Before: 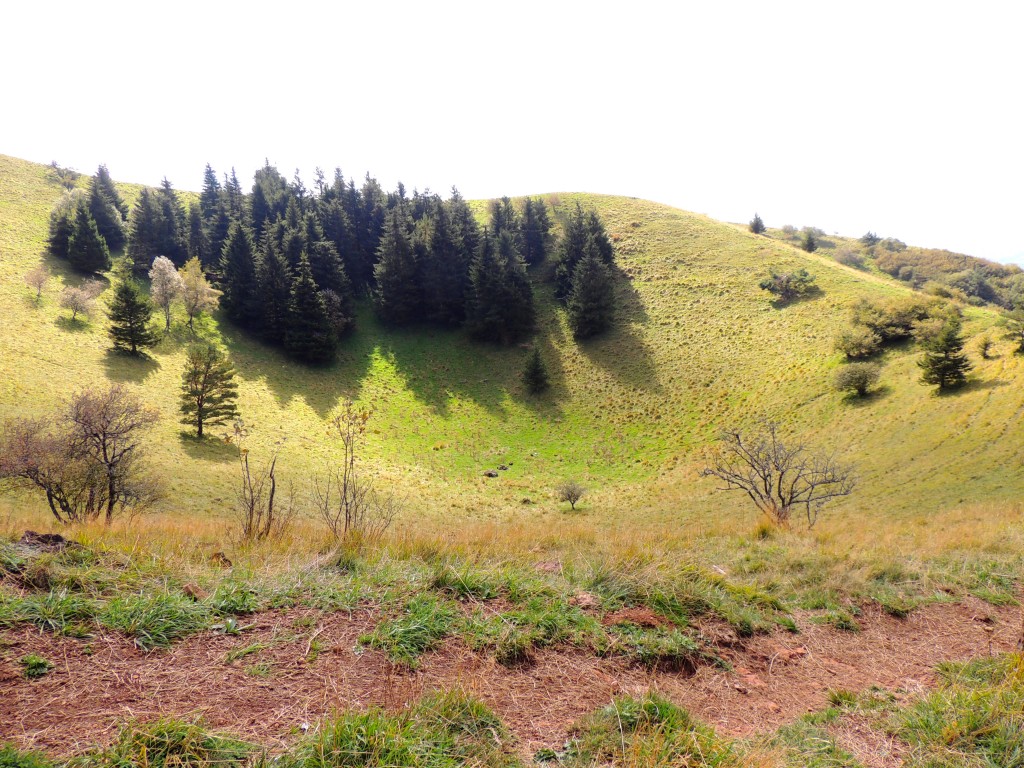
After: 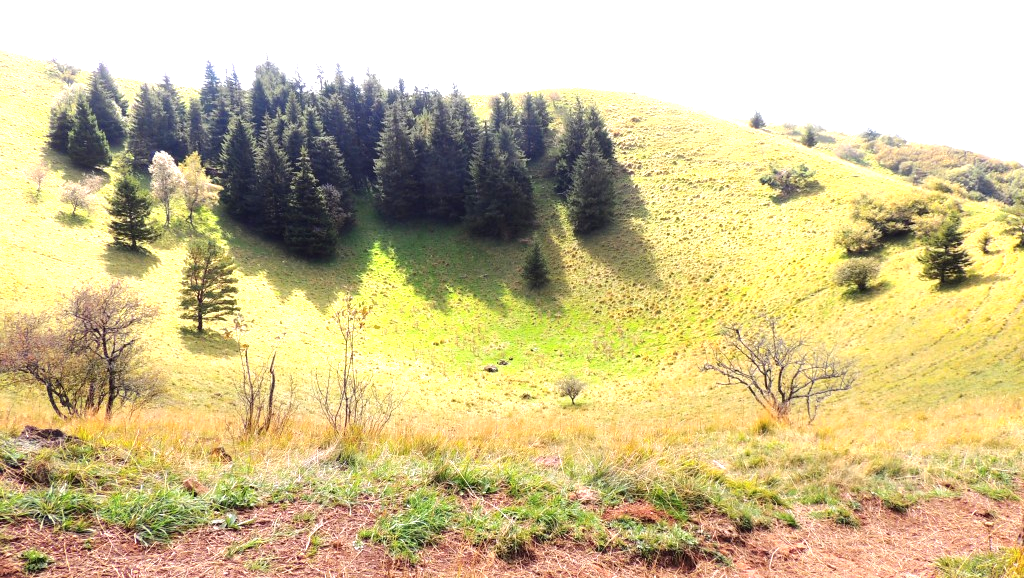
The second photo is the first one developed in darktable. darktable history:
exposure: black level correction 0, exposure 1 EV, compensate highlight preservation false
haze removal: compatibility mode true, adaptive false
crop: top 13.718%, bottom 10.912%
contrast brightness saturation: saturation -0.057
